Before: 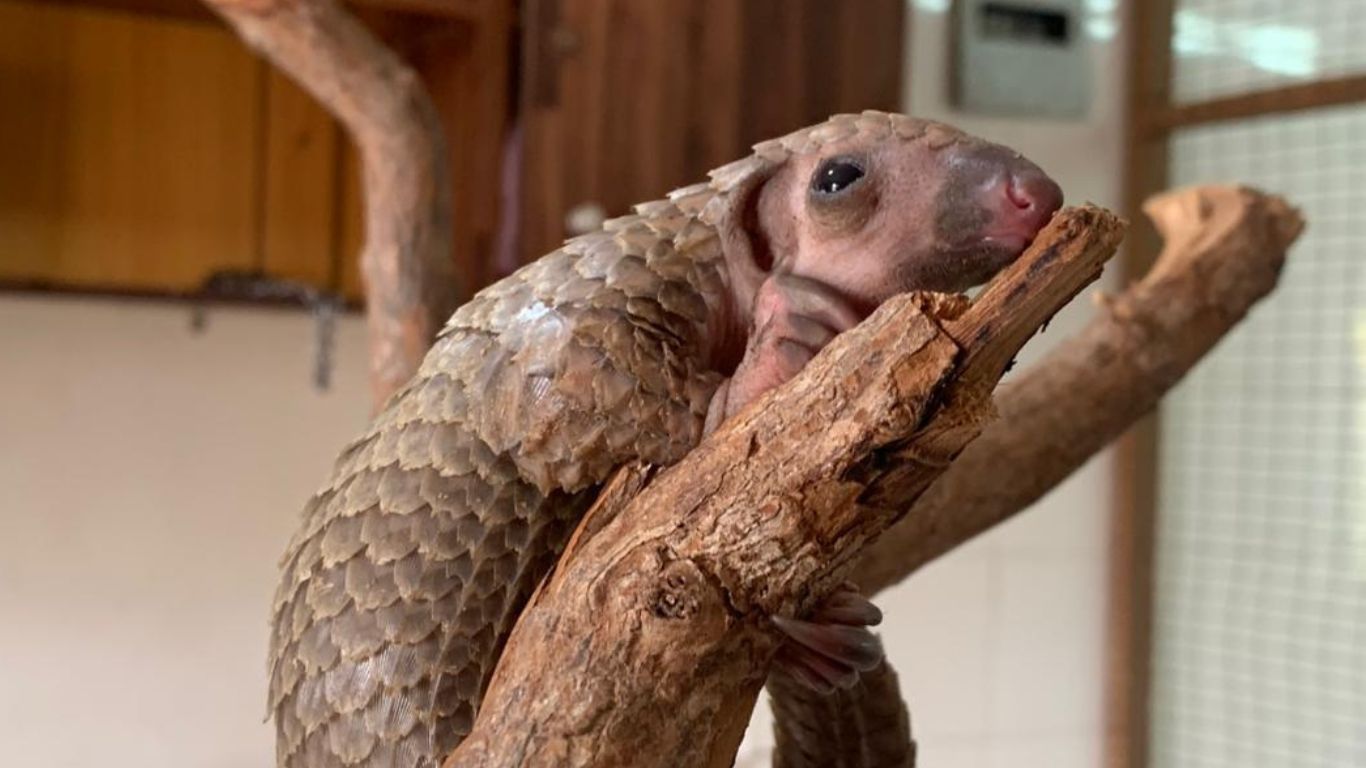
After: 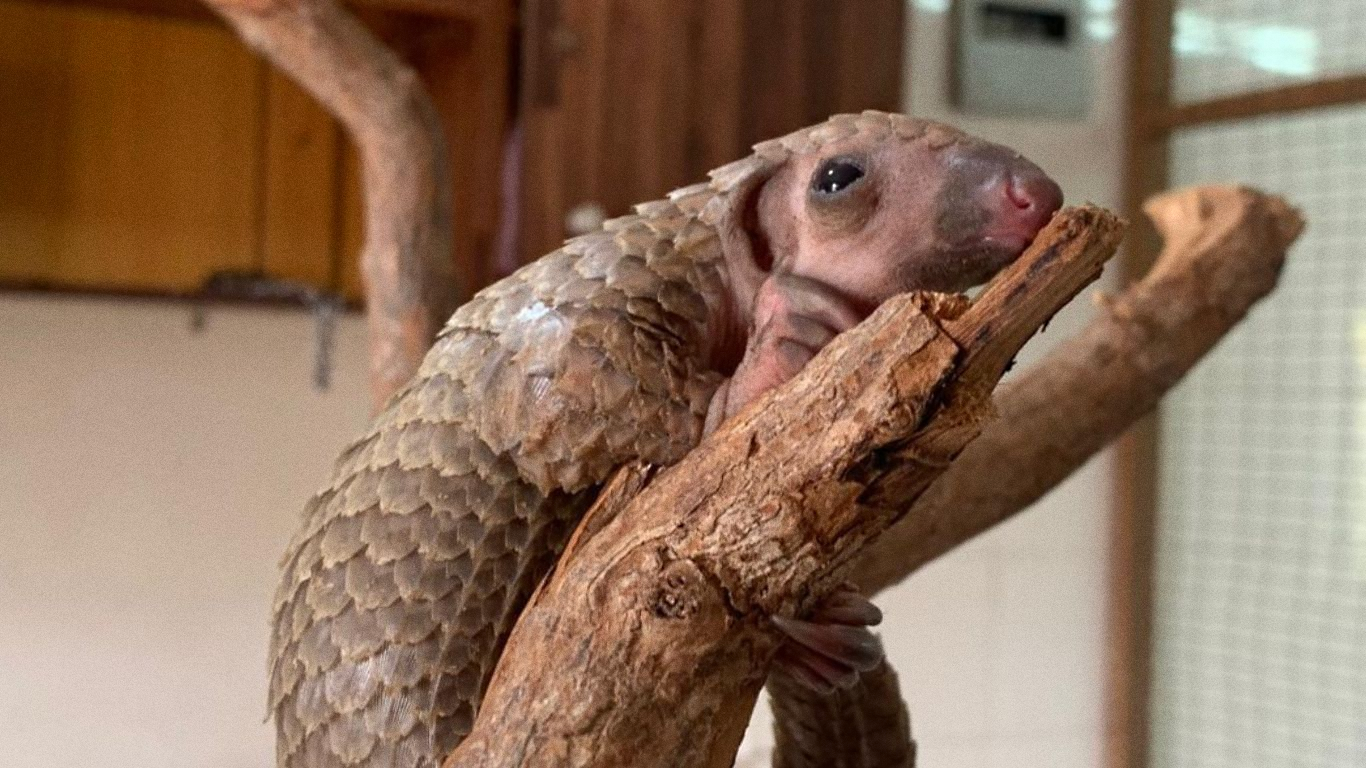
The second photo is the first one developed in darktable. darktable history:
sharpen: radius 5.325, amount 0.312, threshold 26.433
grain: coarseness 0.09 ISO
